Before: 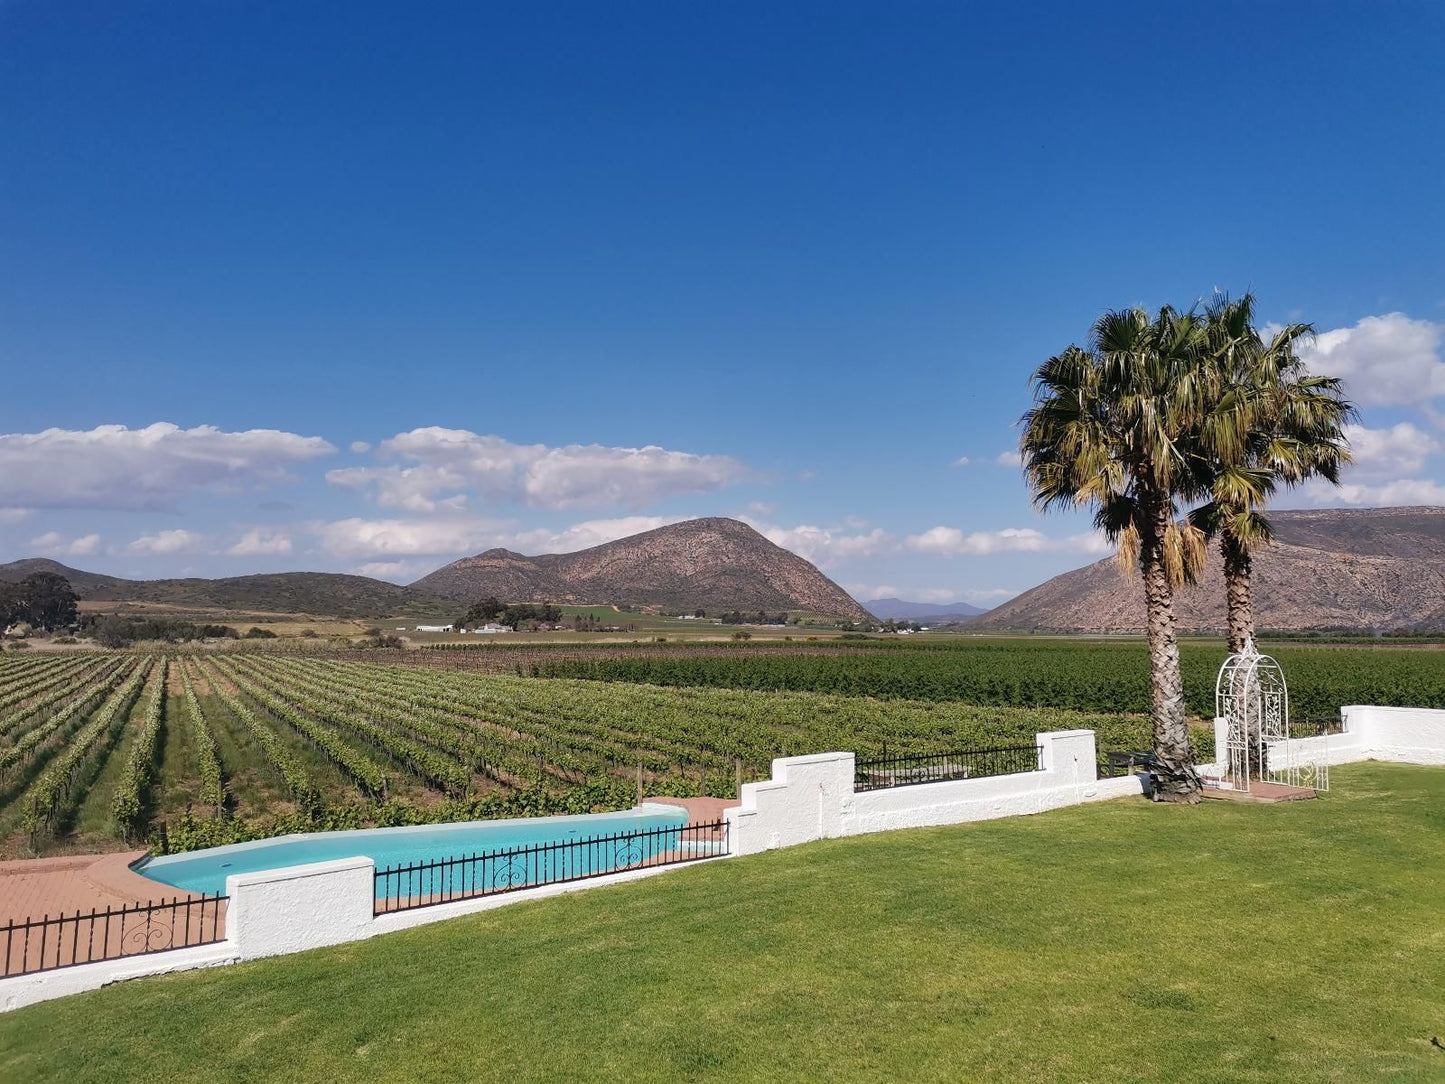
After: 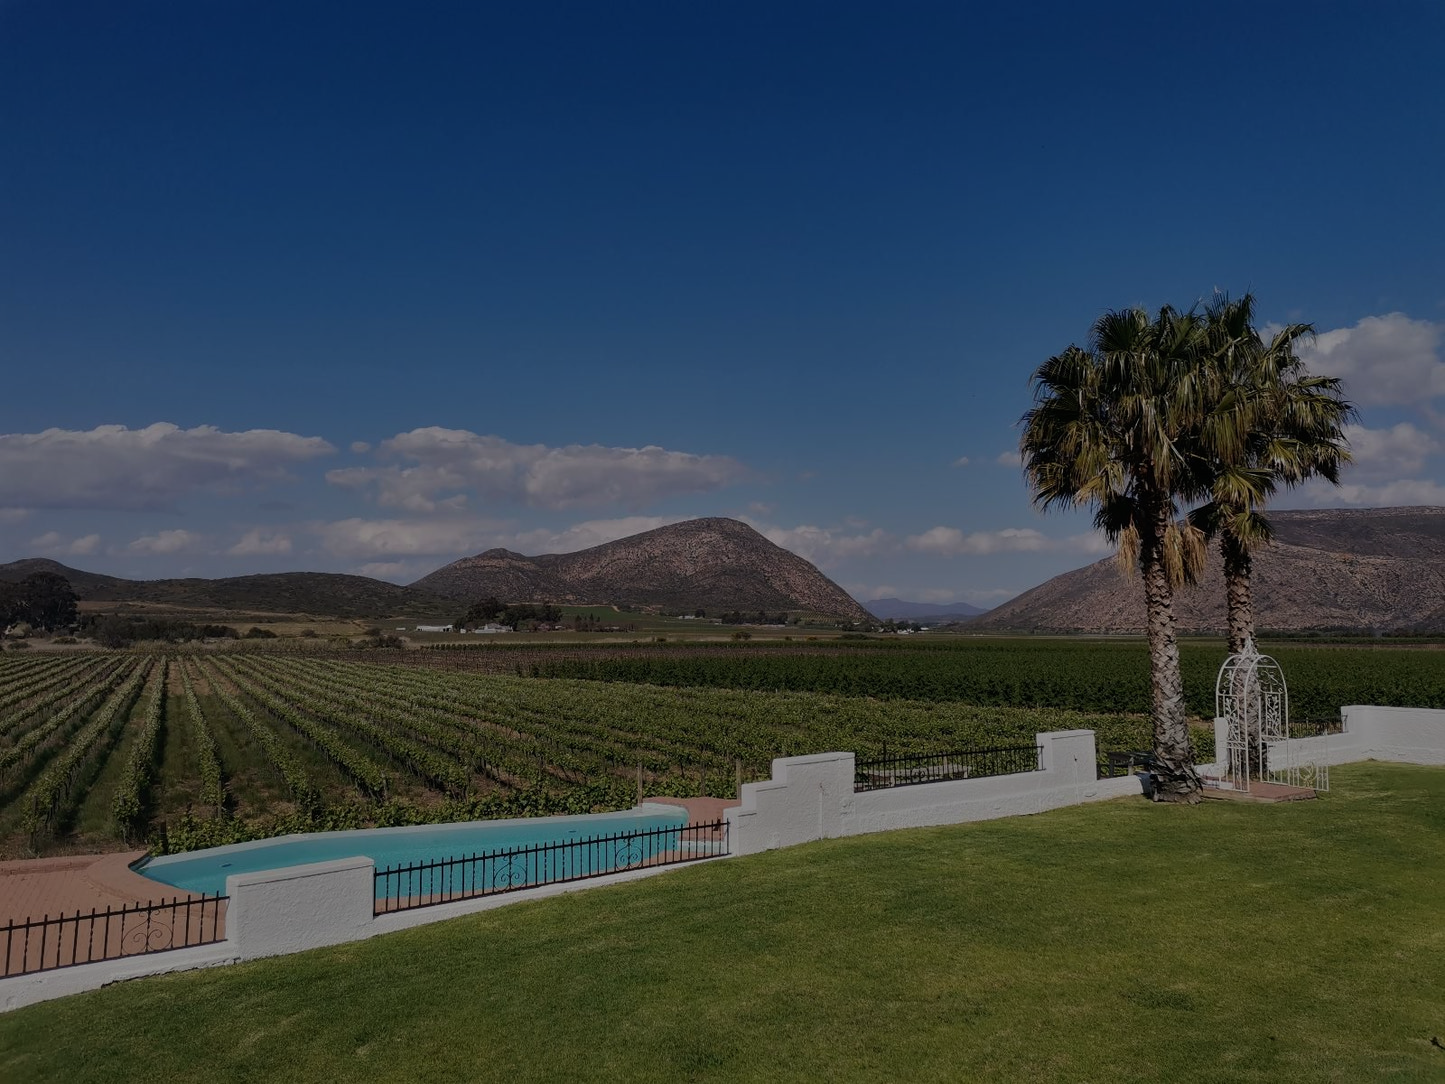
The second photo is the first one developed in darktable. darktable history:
tone equalizer: -8 EV -1.97 EV, -7 EV -1.97 EV, -6 EV -2 EV, -5 EV -1.98 EV, -4 EV -1.97 EV, -3 EV -1.98 EV, -2 EV -2 EV, -1 EV -1.61 EV, +0 EV -1.97 EV
